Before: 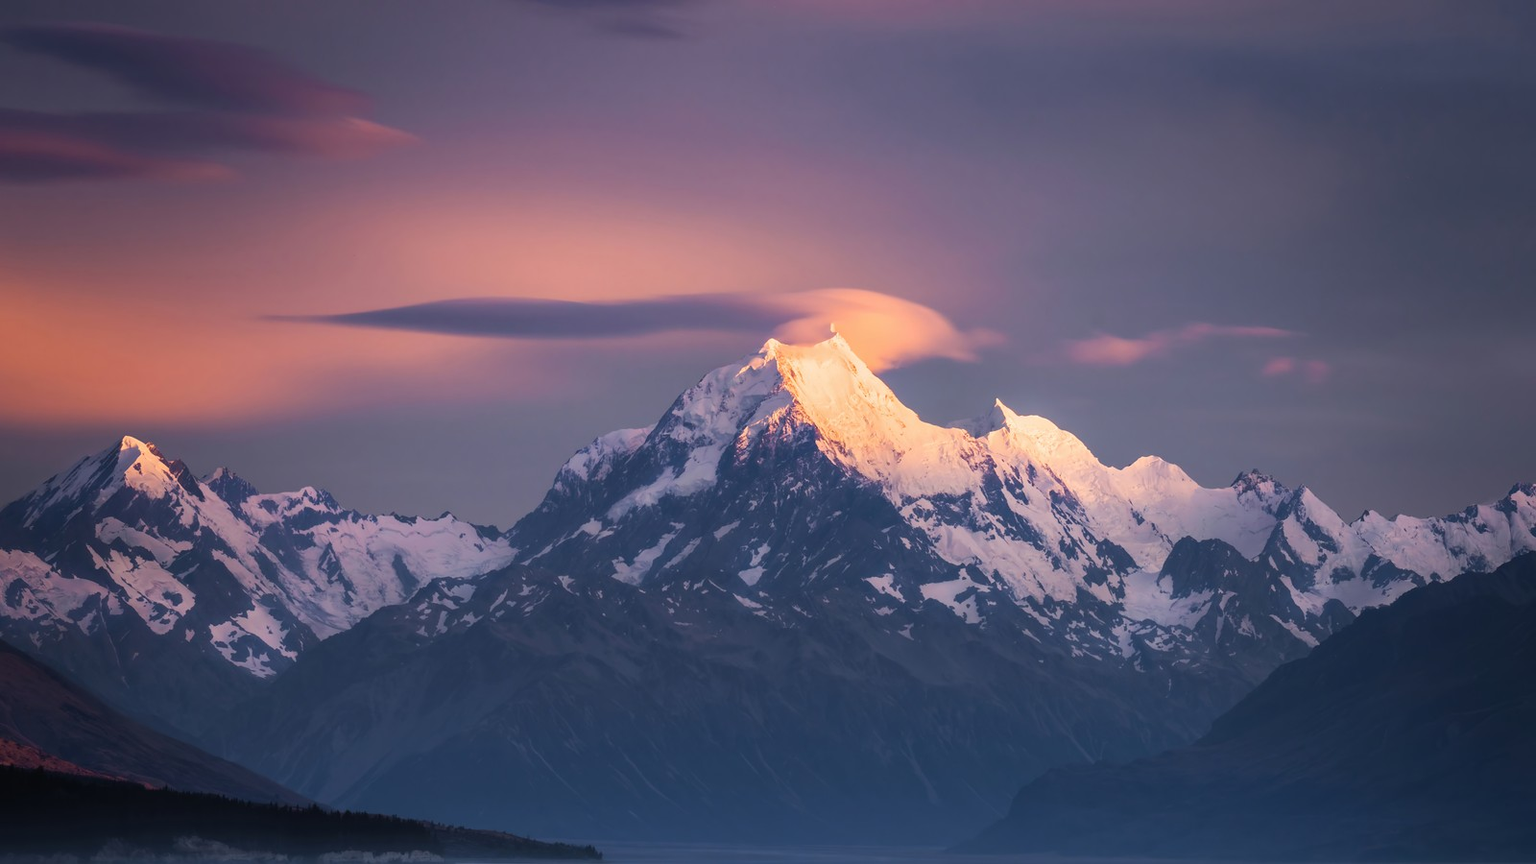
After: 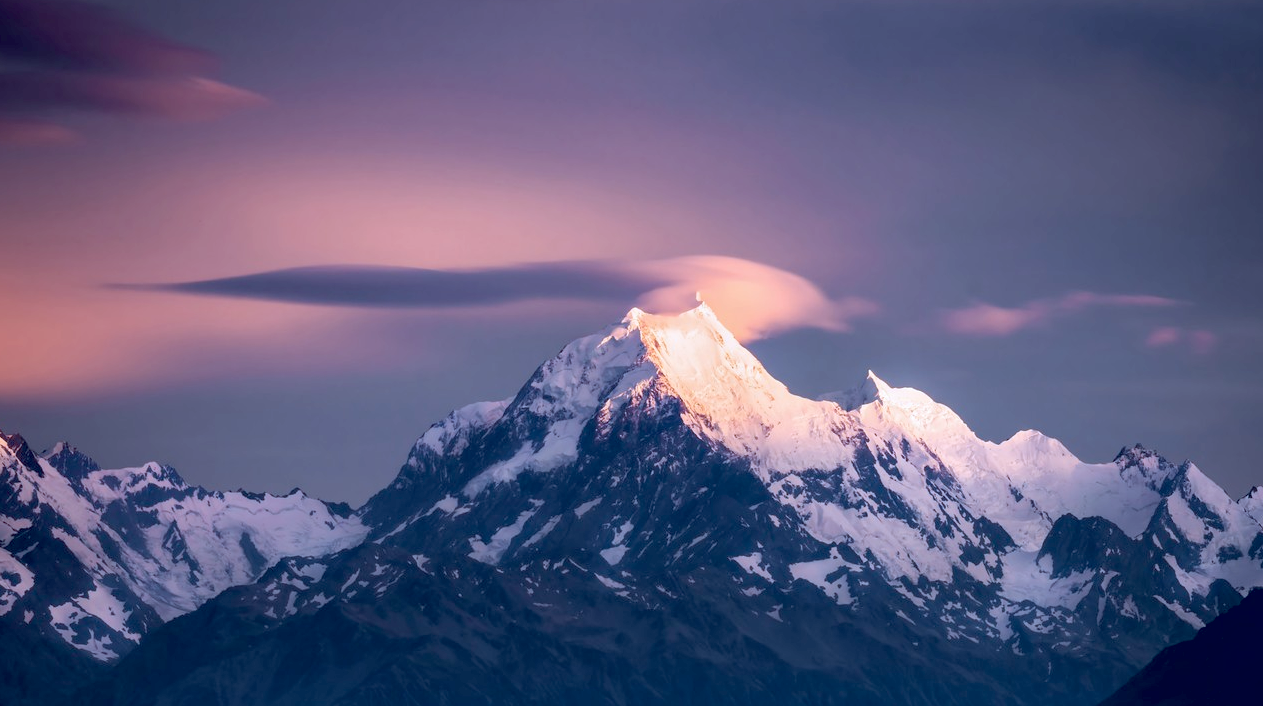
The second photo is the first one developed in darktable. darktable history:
contrast brightness saturation: saturation -0.177
exposure: black level correction 0.026, exposure 0.181 EV, compensate highlight preservation false
tone equalizer: on, module defaults
crop and rotate: left 10.607%, top 5.051%, right 10.395%, bottom 16.476%
color correction: highlights a* -2.01, highlights b* -18.22
